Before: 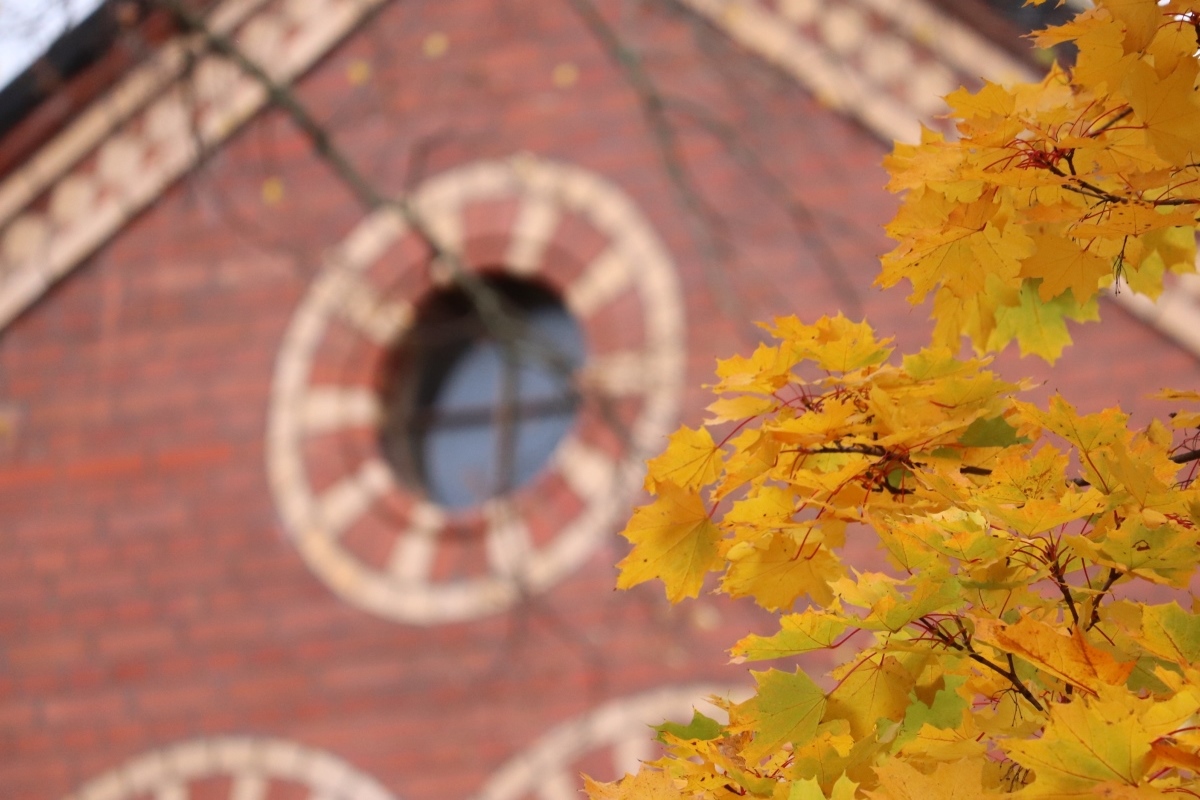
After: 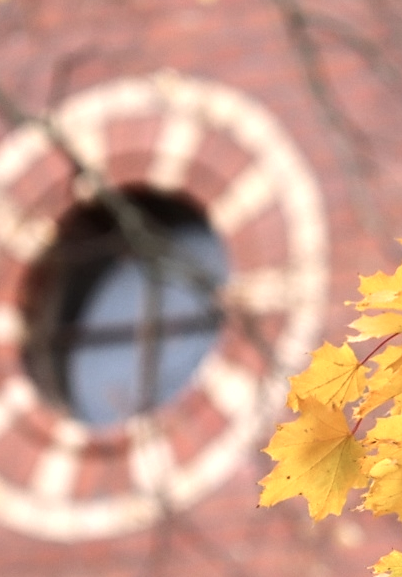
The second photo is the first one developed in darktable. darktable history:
crop and rotate: left 29.787%, top 10.404%, right 36.662%, bottom 17.389%
color correction: highlights b* 0.023, saturation 0.783
tone equalizer: -8 EV 0.015 EV, -7 EV -0.032 EV, -6 EV 0.039 EV, -5 EV 0.025 EV, -4 EV 0.243 EV, -3 EV 0.646 EV, -2 EV 0.565 EV, -1 EV 0.201 EV, +0 EV 0.042 EV, smoothing diameter 2.23%, edges refinement/feathering 19.65, mask exposure compensation -1.57 EV, filter diffusion 5
sharpen: radius 1.462, amount 0.409, threshold 1.347
local contrast: on, module defaults
